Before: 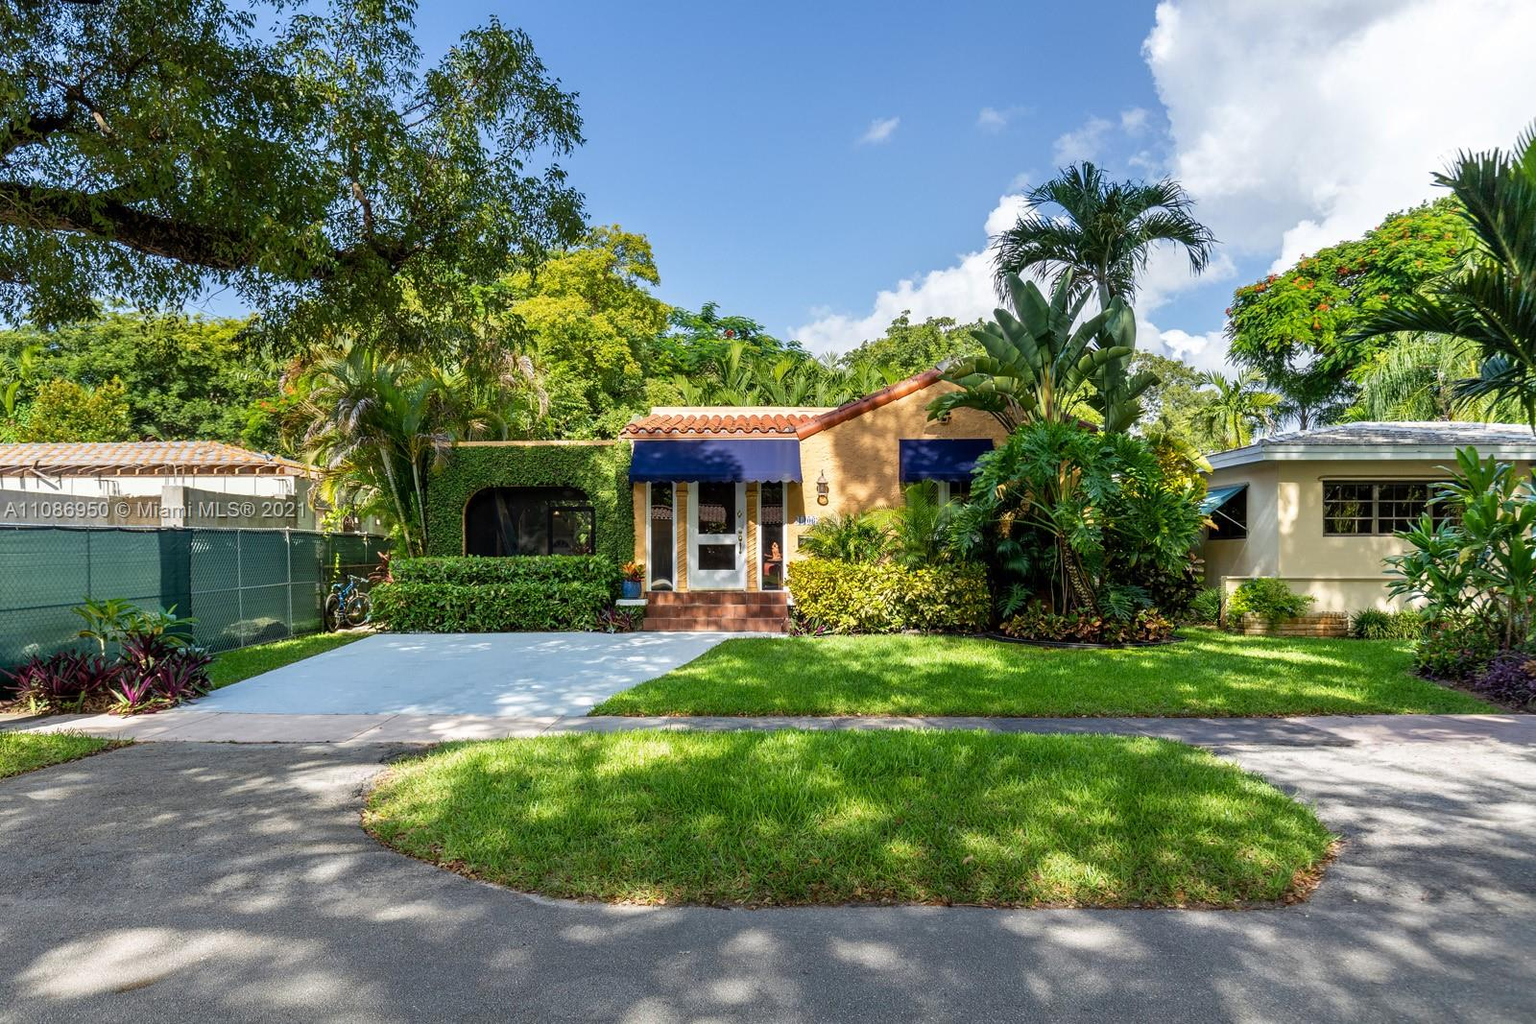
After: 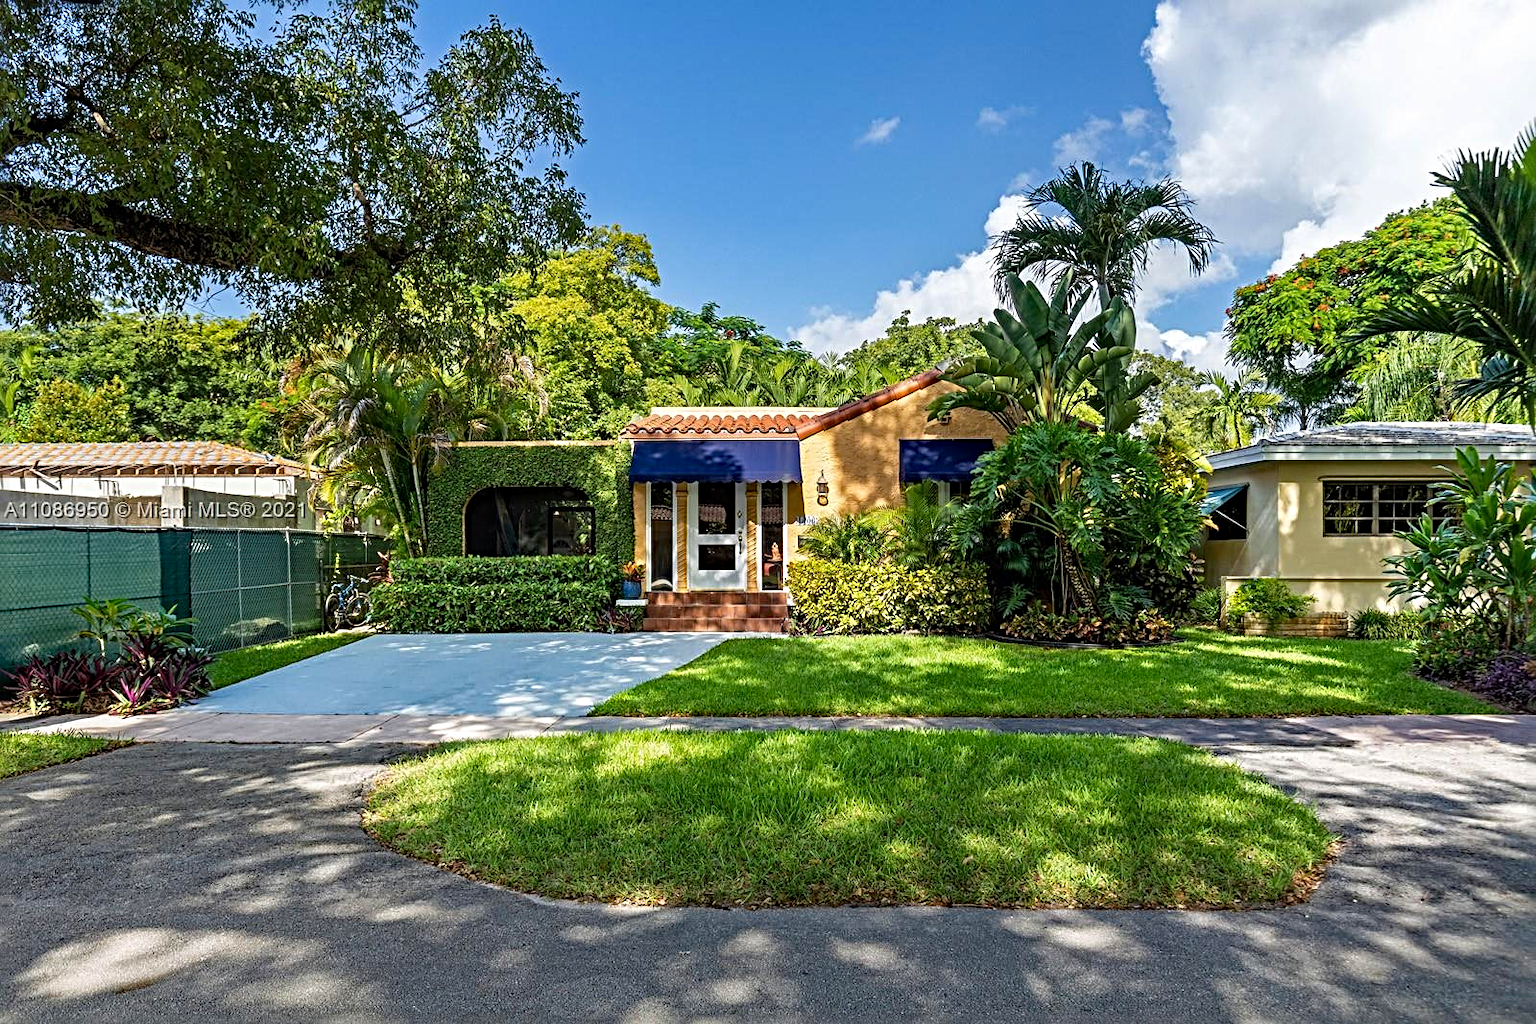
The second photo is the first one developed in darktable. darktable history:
sharpen: radius 3.964
haze removal: strength 0.419, adaptive false
